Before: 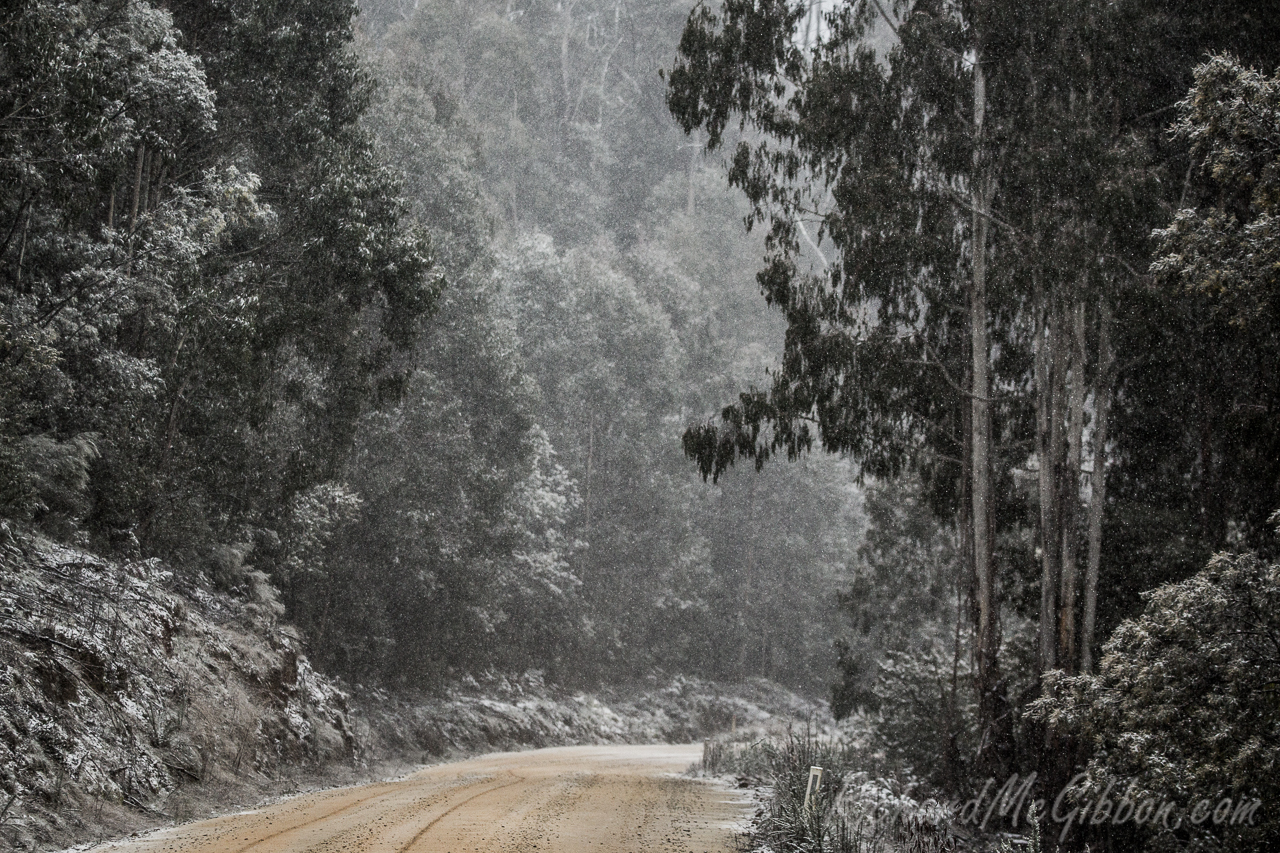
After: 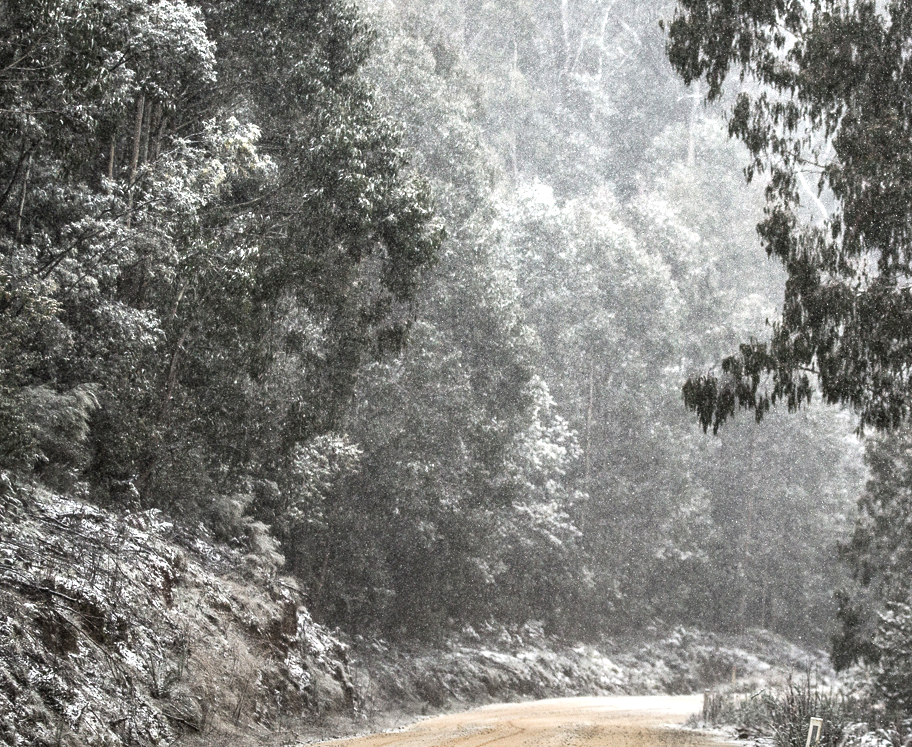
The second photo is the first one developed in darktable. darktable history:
crop: top 5.803%, right 27.864%, bottom 5.804%
exposure: black level correction 0, exposure 1.2 EV, compensate highlight preservation false
graduated density: rotation -180°, offset 27.42
